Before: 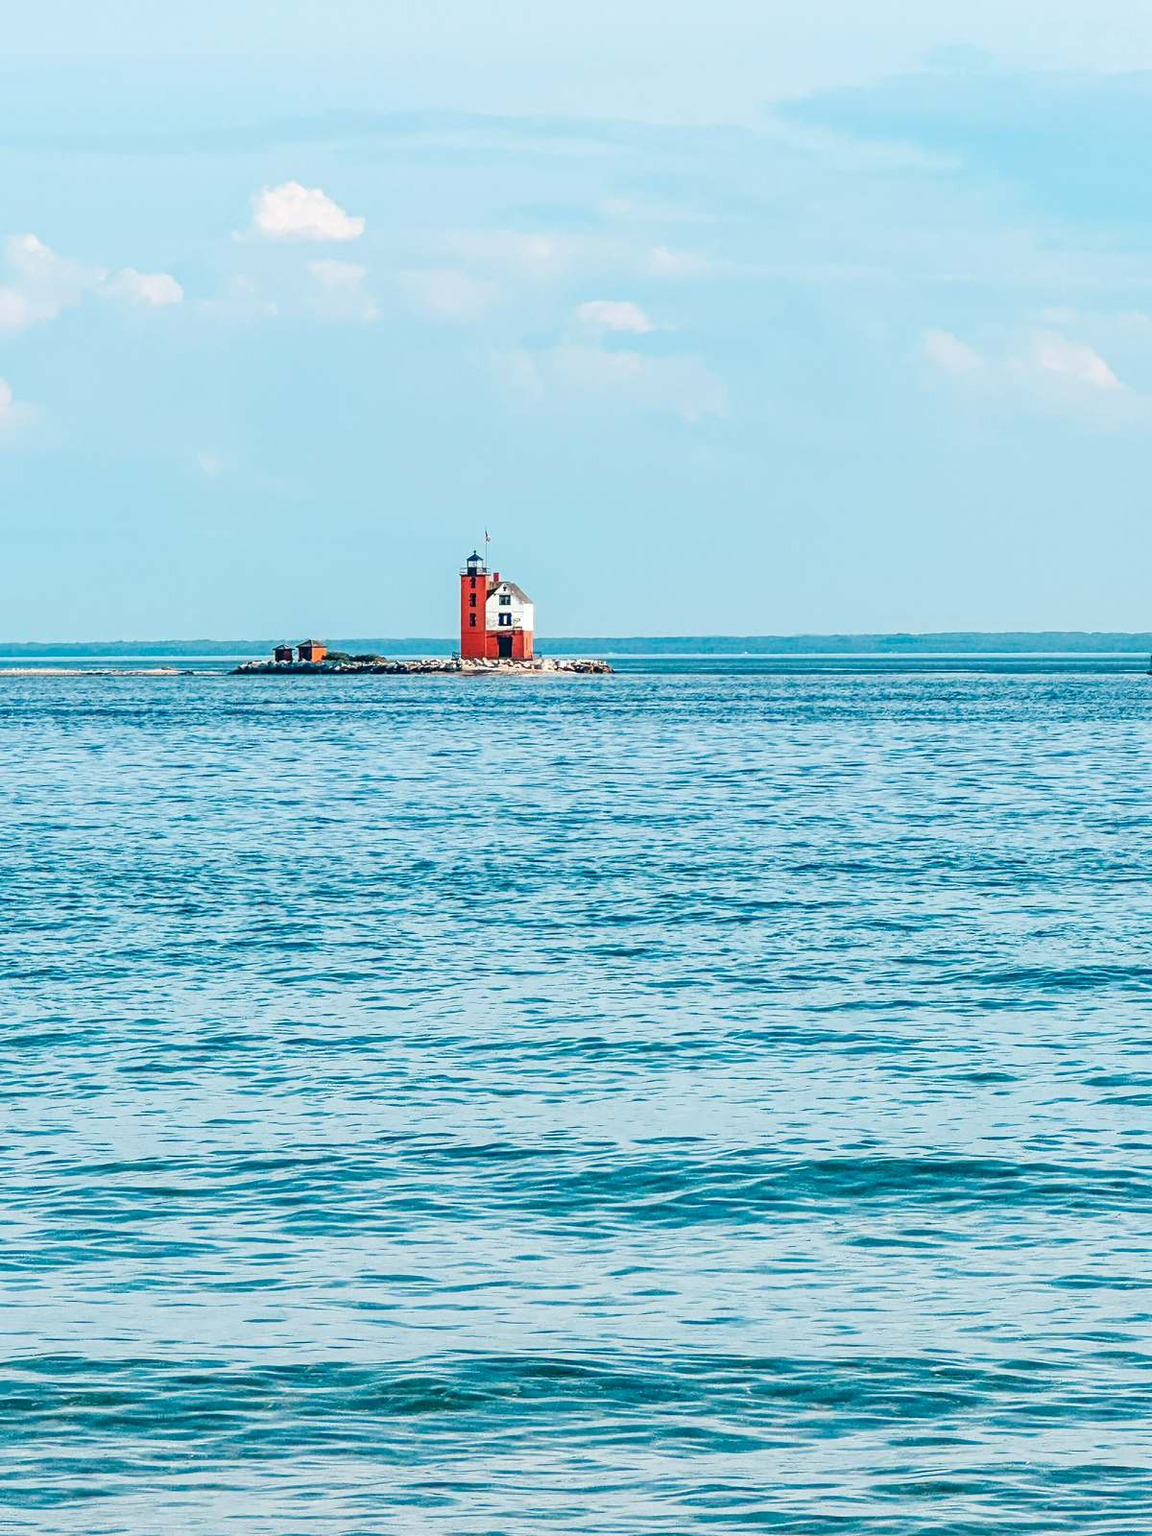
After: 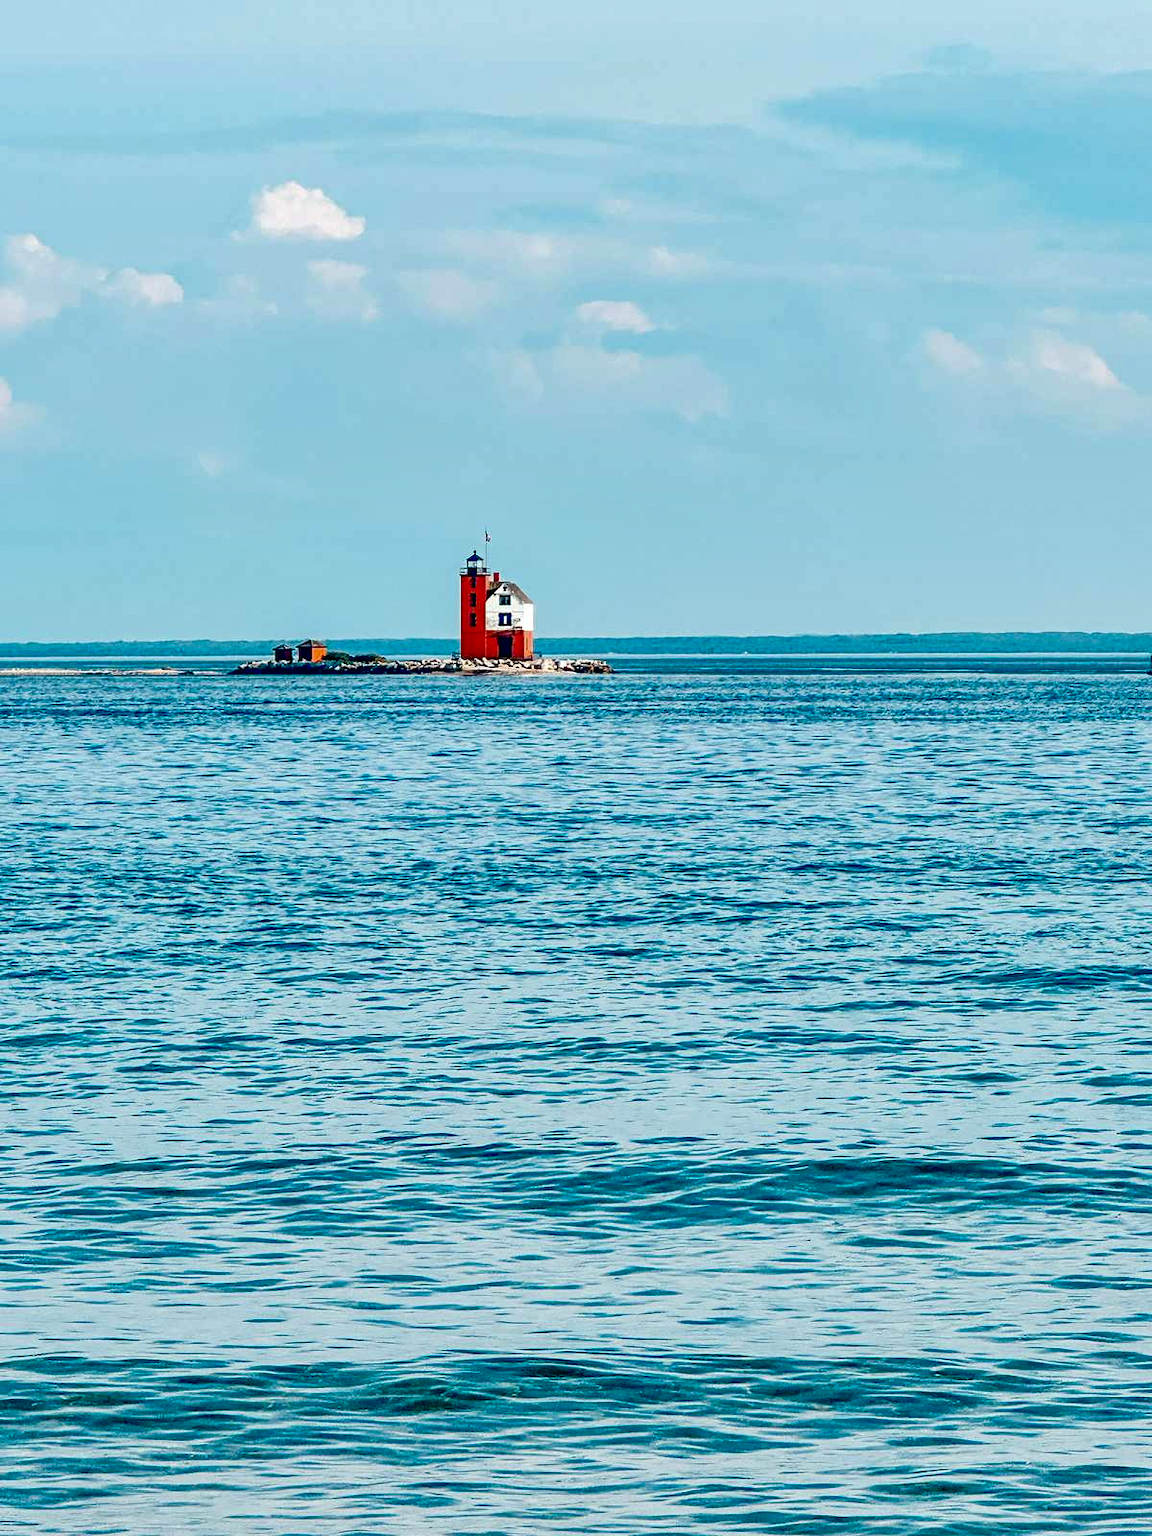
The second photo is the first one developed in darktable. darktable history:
exposure: black level correction 0.047, exposure 0.013 EV, compensate highlight preservation false
shadows and highlights: low approximation 0.01, soften with gaussian
